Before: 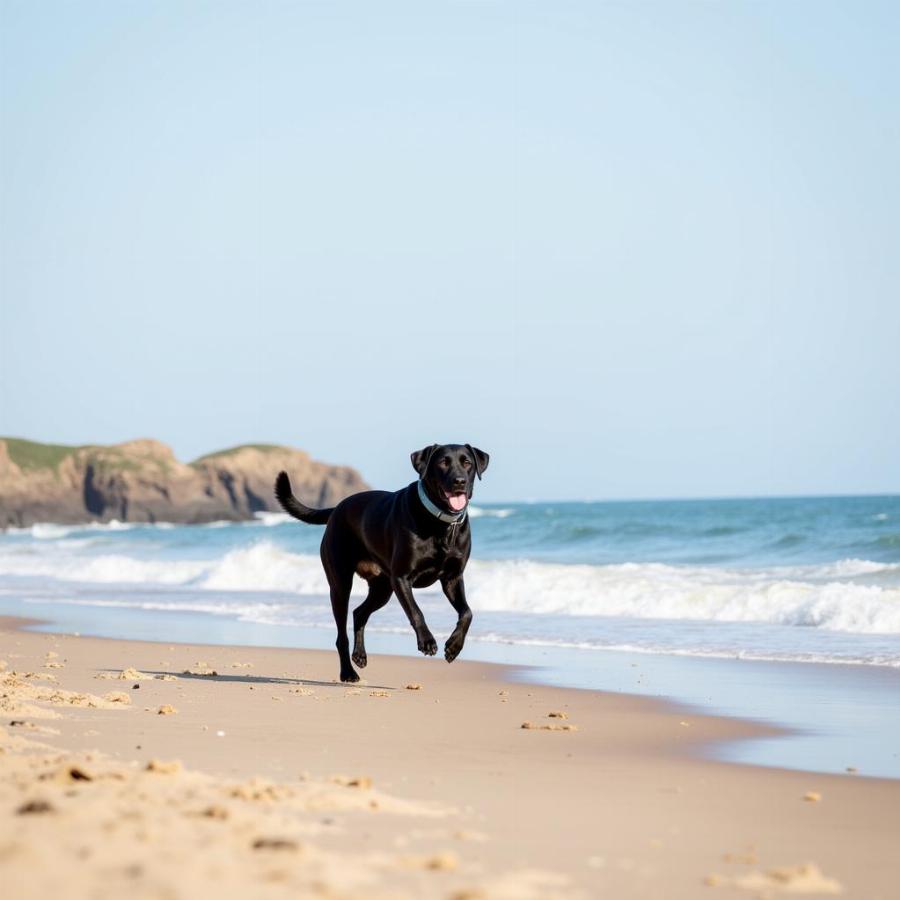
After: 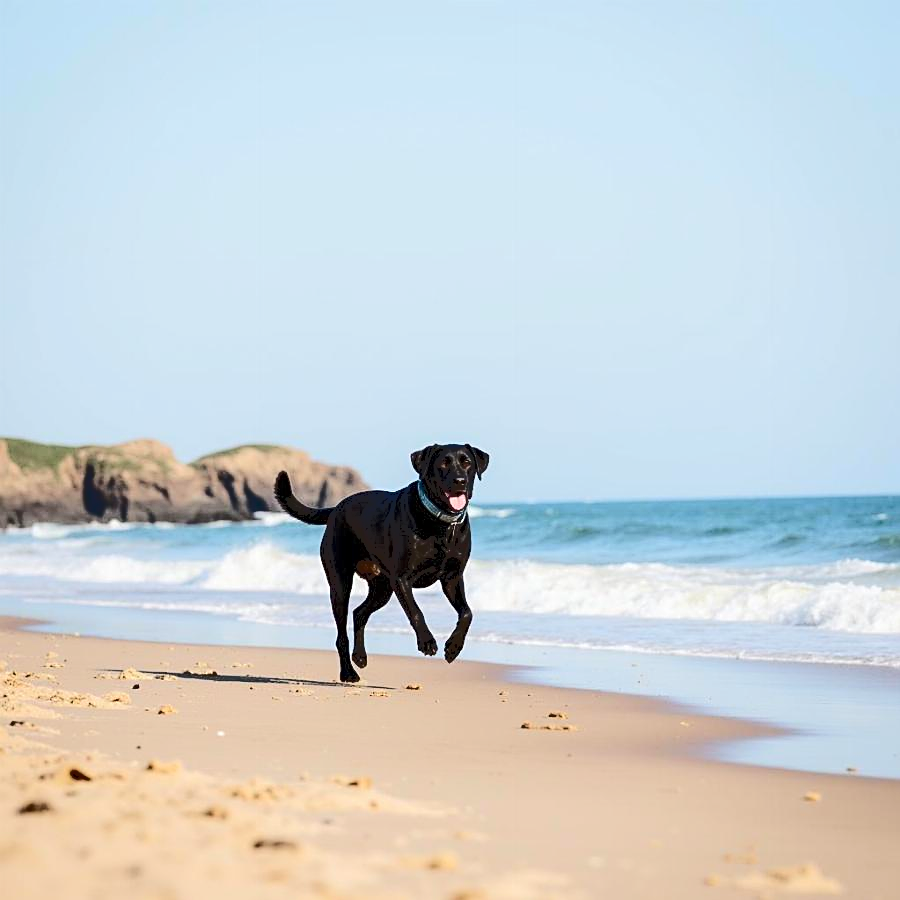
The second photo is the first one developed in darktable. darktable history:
contrast brightness saturation: contrast 0.134, brightness -0.223, saturation 0.15
tone curve: curves: ch0 [(0, 0) (0.003, 0.117) (0.011, 0.115) (0.025, 0.116) (0.044, 0.116) (0.069, 0.112) (0.1, 0.113) (0.136, 0.127) (0.177, 0.148) (0.224, 0.191) (0.277, 0.249) (0.335, 0.363) (0.399, 0.479) (0.468, 0.589) (0.543, 0.664) (0.623, 0.733) (0.709, 0.799) (0.801, 0.852) (0.898, 0.914) (1, 1)], color space Lab, independent channels, preserve colors none
sharpen: on, module defaults
